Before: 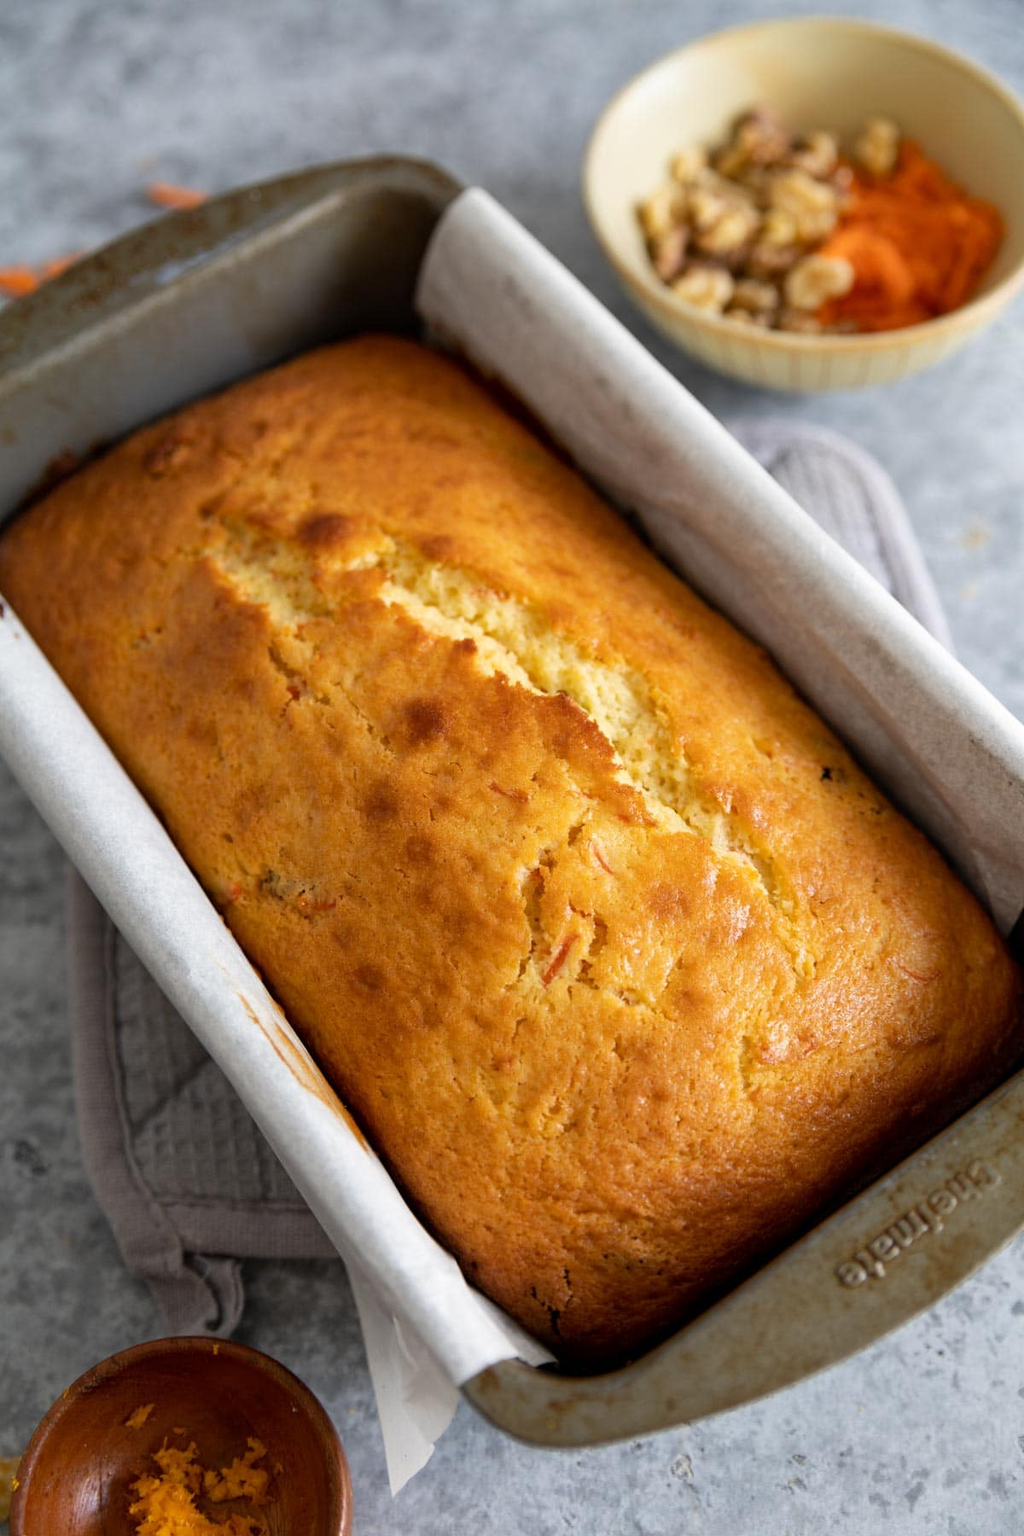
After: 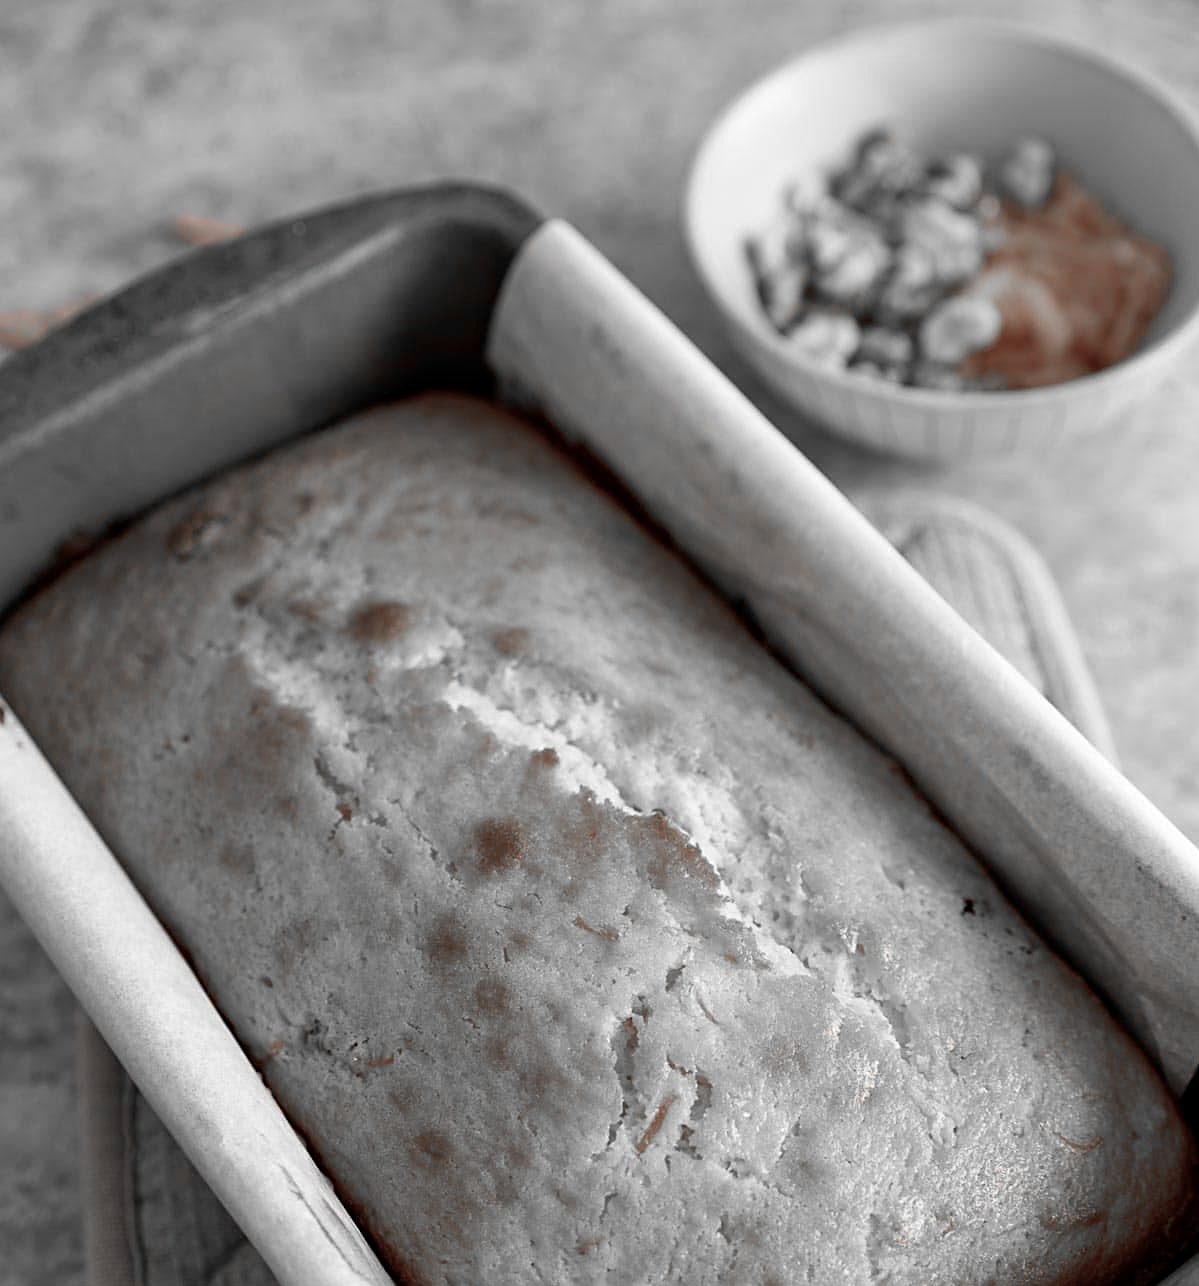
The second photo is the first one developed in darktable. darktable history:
exposure: black level correction 0.002, compensate exposure bias true, compensate highlight preservation false
color zones: curves: ch1 [(0, 0.006) (0.094, 0.285) (0.171, 0.001) (0.429, 0.001) (0.571, 0.003) (0.714, 0.004) (0.857, 0.004) (1, 0.006)]
sharpen: on, module defaults
crop: right 0%, bottom 28.519%
